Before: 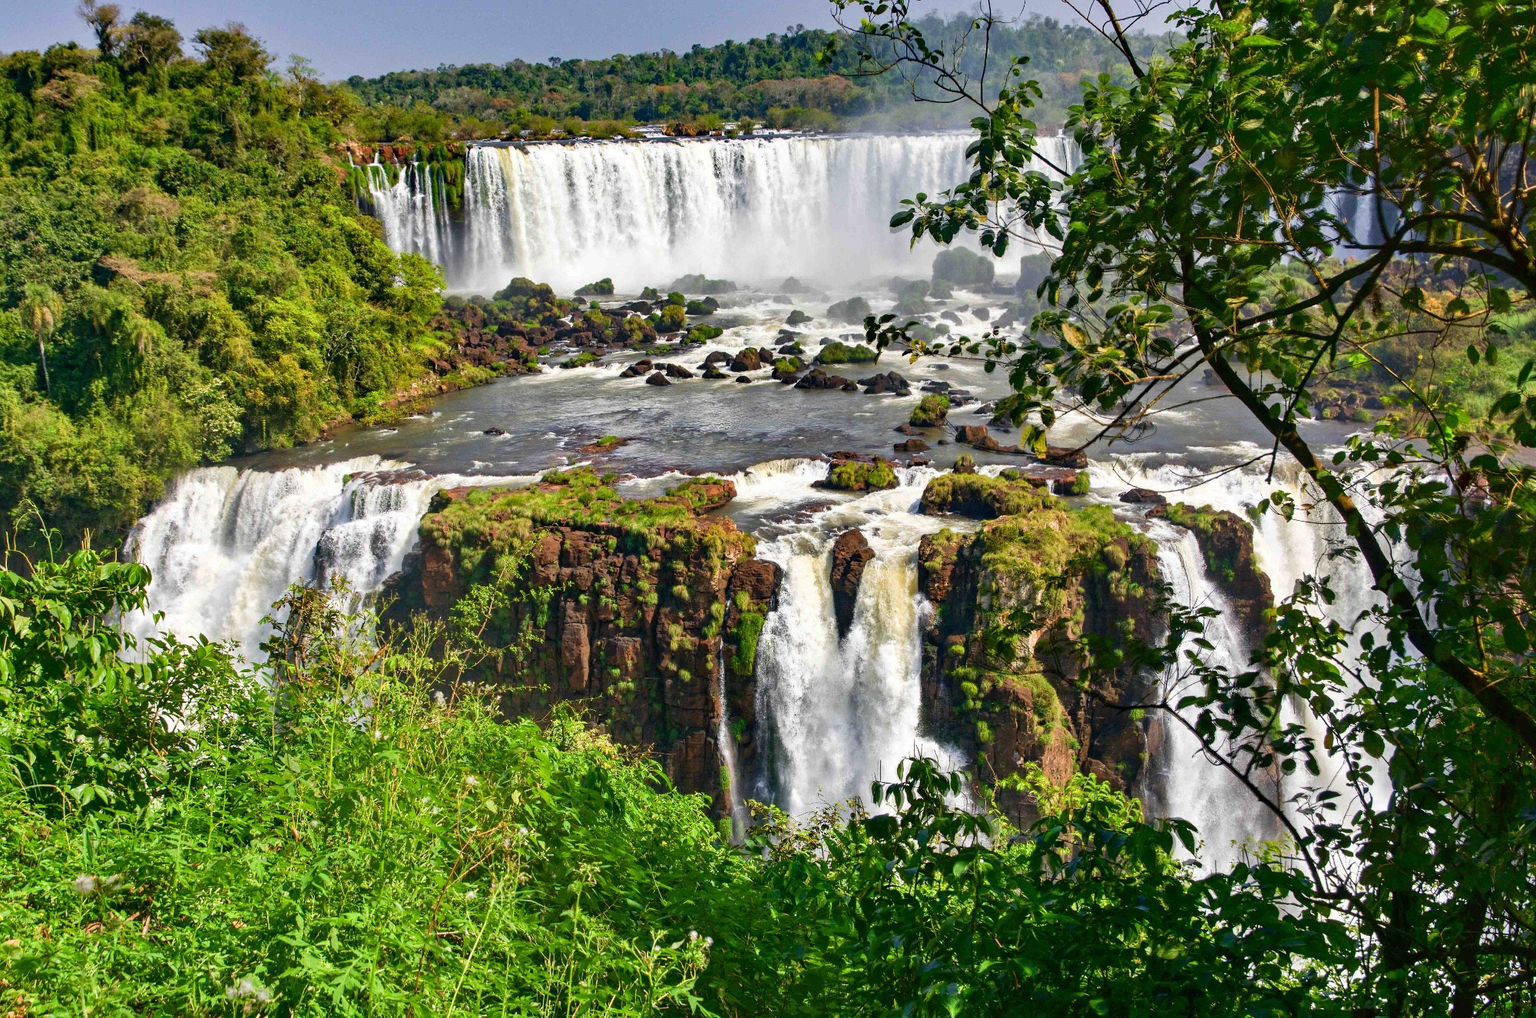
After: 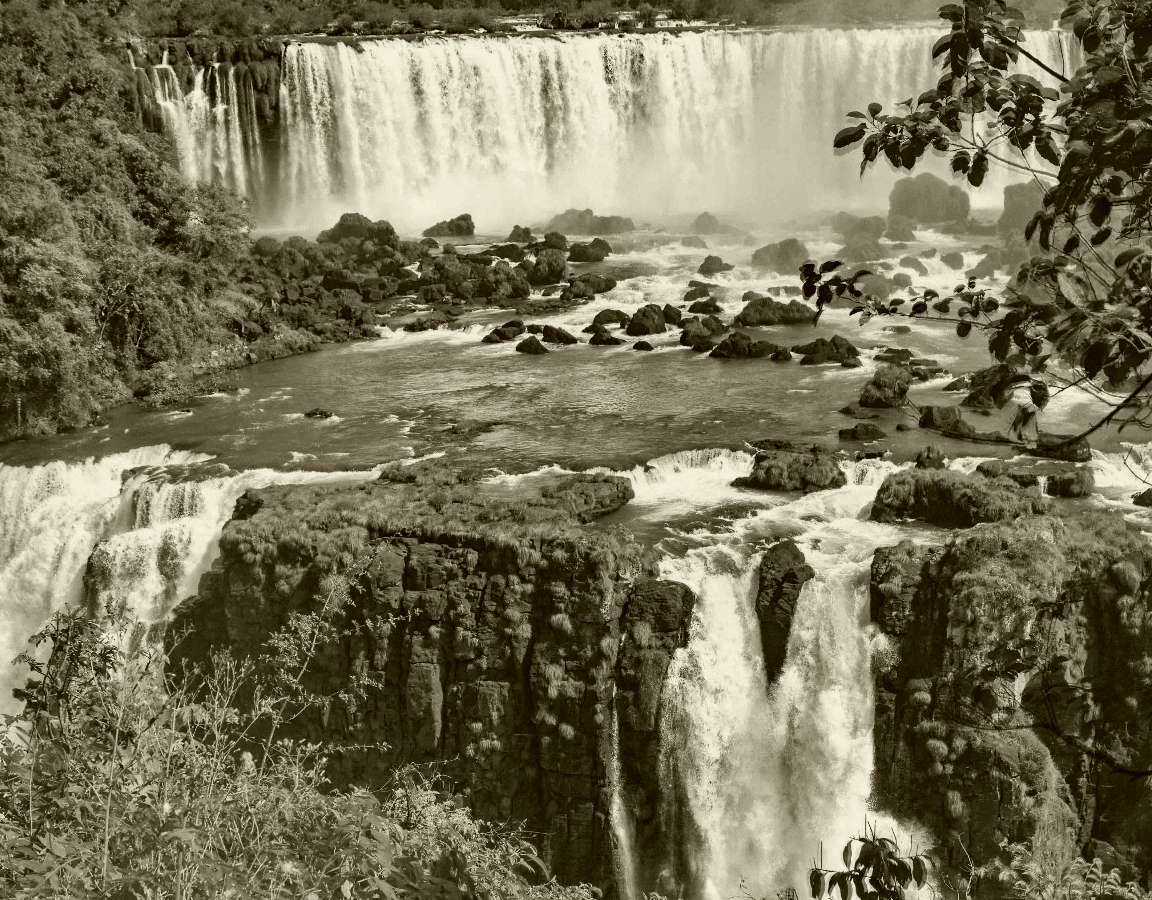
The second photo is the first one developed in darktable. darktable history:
crop: left 16.253%, top 11.244%, right 26.139%, bottom 20.774%
exposure: exposure -0.148 EV, compensate exposure bias true, compensate highlight preservation false
color correction: highlights a* -1.39, highlights b* 10.27, shadows a* 0.792, shadows b* 19.14
color calibration: output gray [0.31, 0.36, 0.33, 0], gray › normalize channels true, illuminant as shot in camera, x 0.358, y 0.373, temperature 4628.91 K, gamut compression 0.011
